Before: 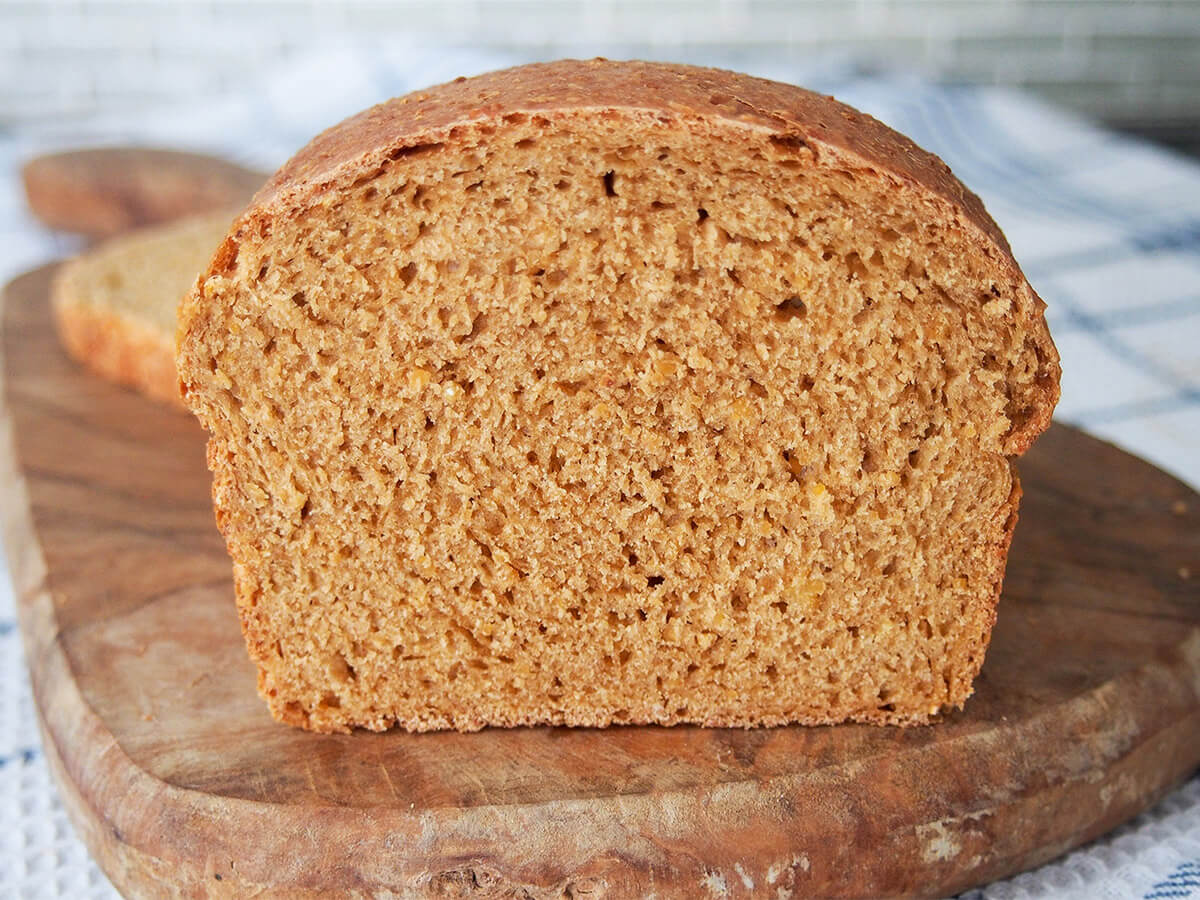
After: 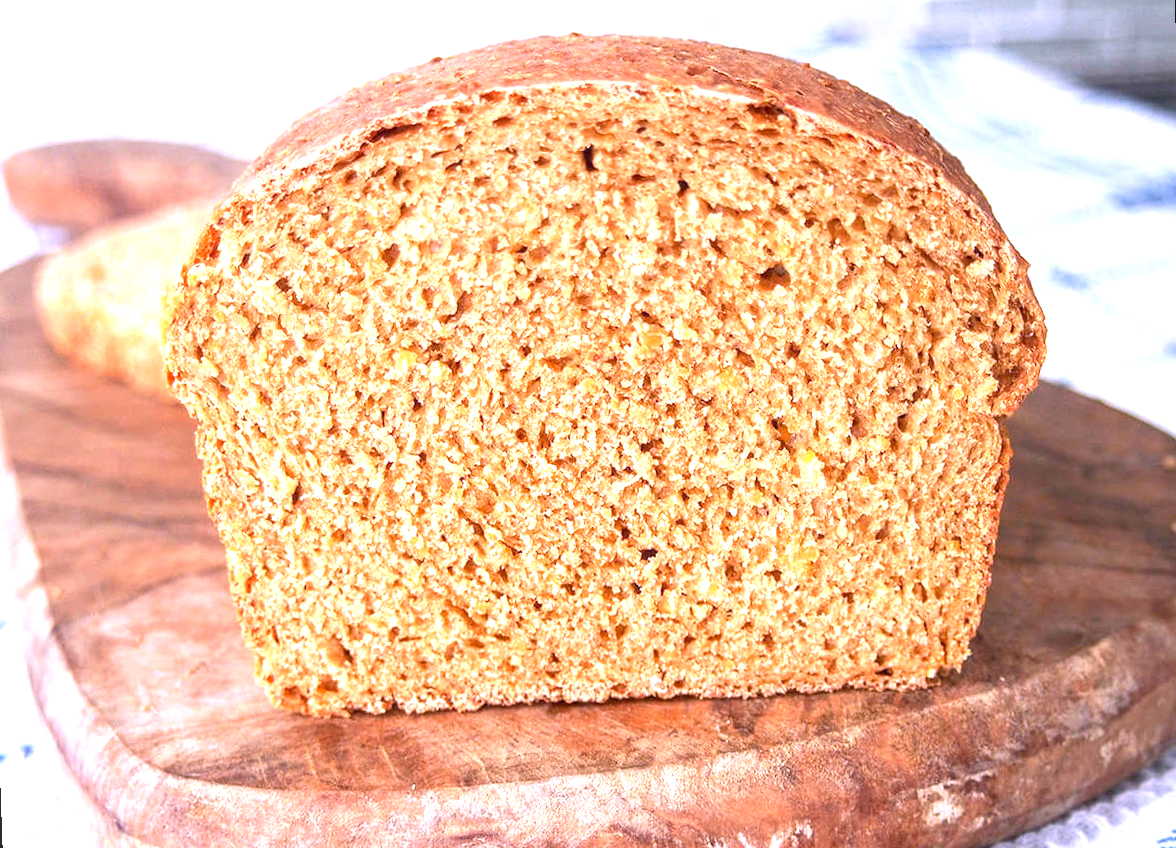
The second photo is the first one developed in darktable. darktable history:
rotate and perspective: rotation -2°, crop left 0.022, crop right 0.978, crop top 0.049, crop bottom 0.951
white balance: red 1.042, blue 1.17
local contrast: on, module defaults
exposure: black level correction 0, exposure 1.1 EV, compensate exposure bias true, compensate highlight preservation false
